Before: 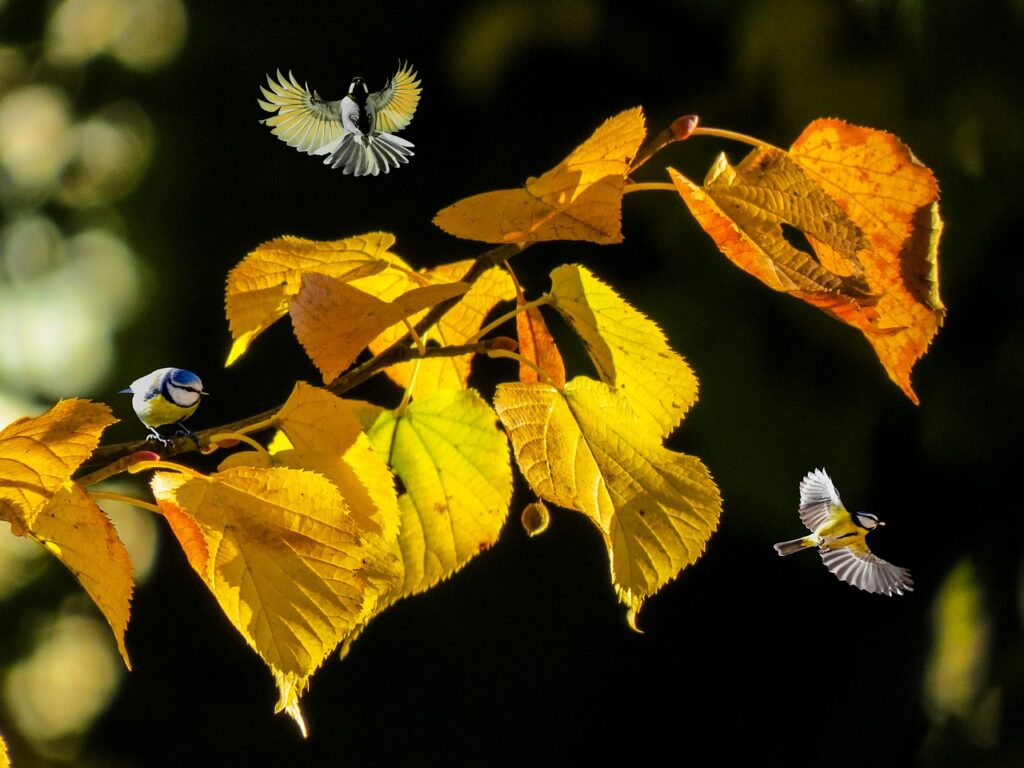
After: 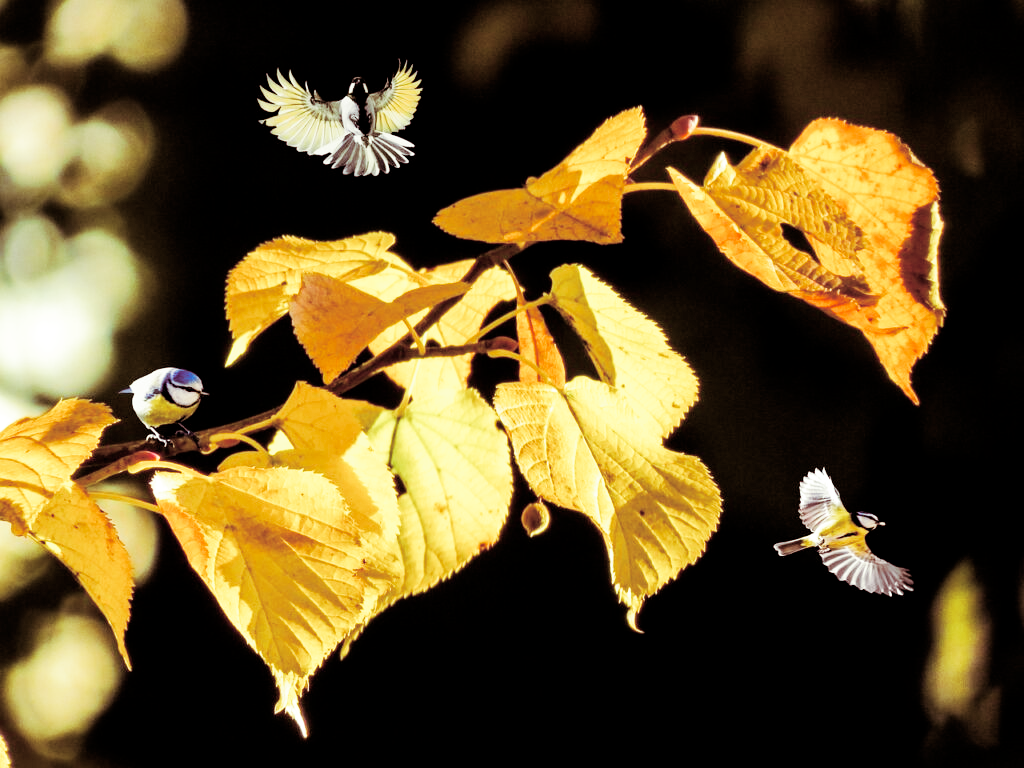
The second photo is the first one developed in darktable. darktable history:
split-toning: shadows › hue 360°
exposure: exposure 2.04 EV, compensate highlight preservation false
filmic rgb: middle gray luminance 29%, black relative exposure -10.3 EV, white relative exposure 5.5 EV, threshold 6 EV, target black luminance 0%, hardness 3.95, latitude 2.04%, contrast 1.132, highlights saturation mix 5%, shadows ↔ highlights balance 15.11%, add noise in highlights 0, preserve chrominance no, color science v3 (2019), use custom middle-gray values true, iterations of high-quality reconstruction 0, contrast in highlights soft, enable highlight reconstruction true
